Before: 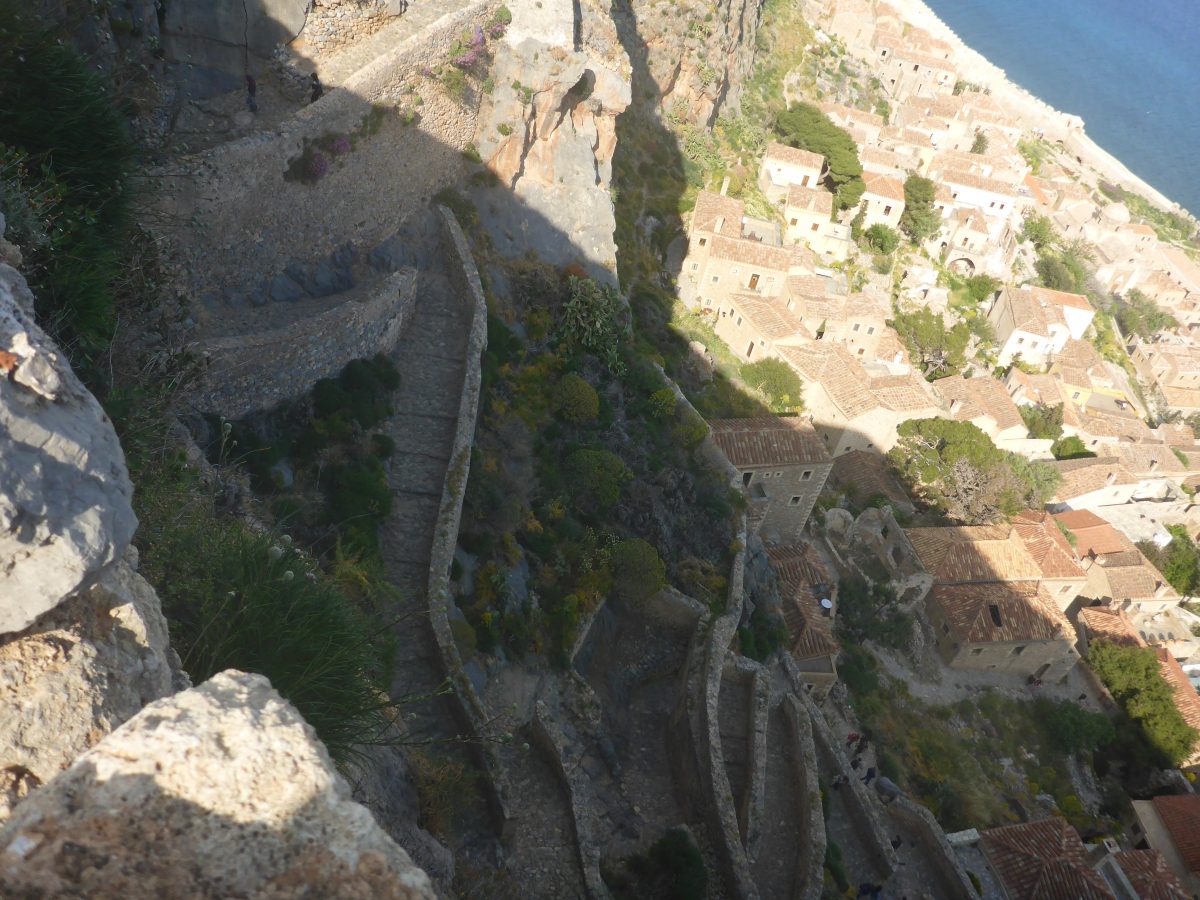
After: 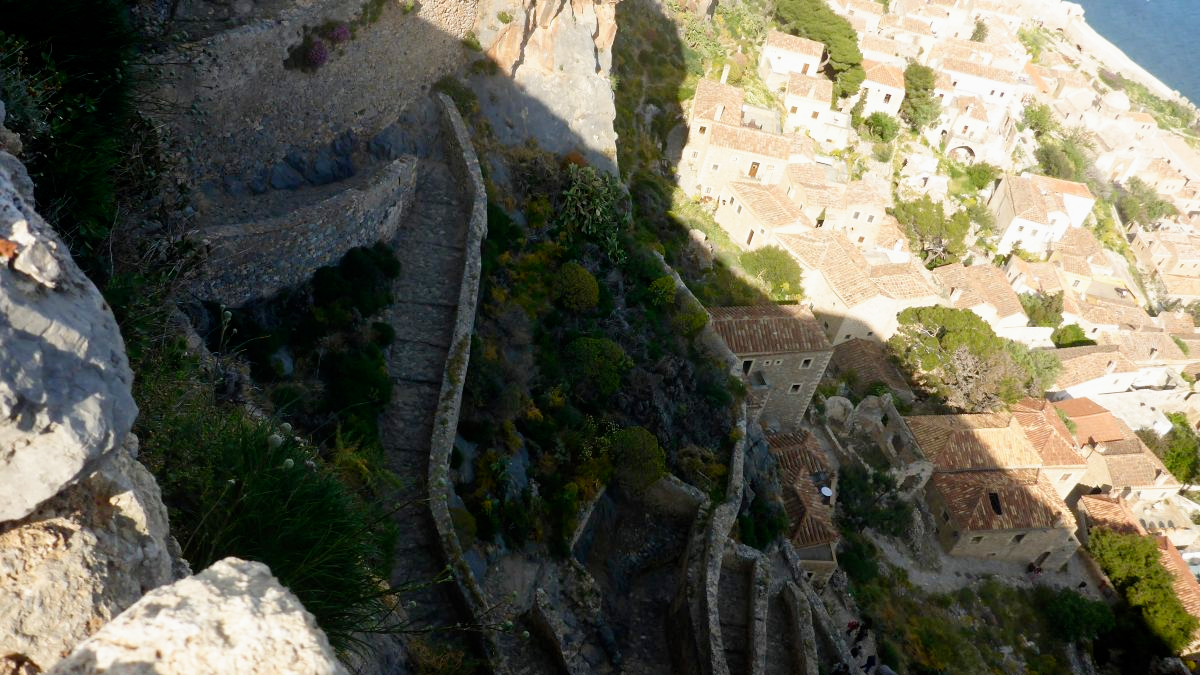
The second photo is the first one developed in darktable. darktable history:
filmic rgb: black relative exposure -6.3 EV, white relative exposure 2.8 EV, threshold 3 EV, target black luminance 0%, hardness 4.6, latitude 67.35%, contrast 1.292, shadows ↔ highlights balance -3.5%, preserve chrominance no, color science v4 (2020), contrast in shadows soft, enable highlight reconstruction true
crop and rotate: top 12.5%, bottom 12.5%
